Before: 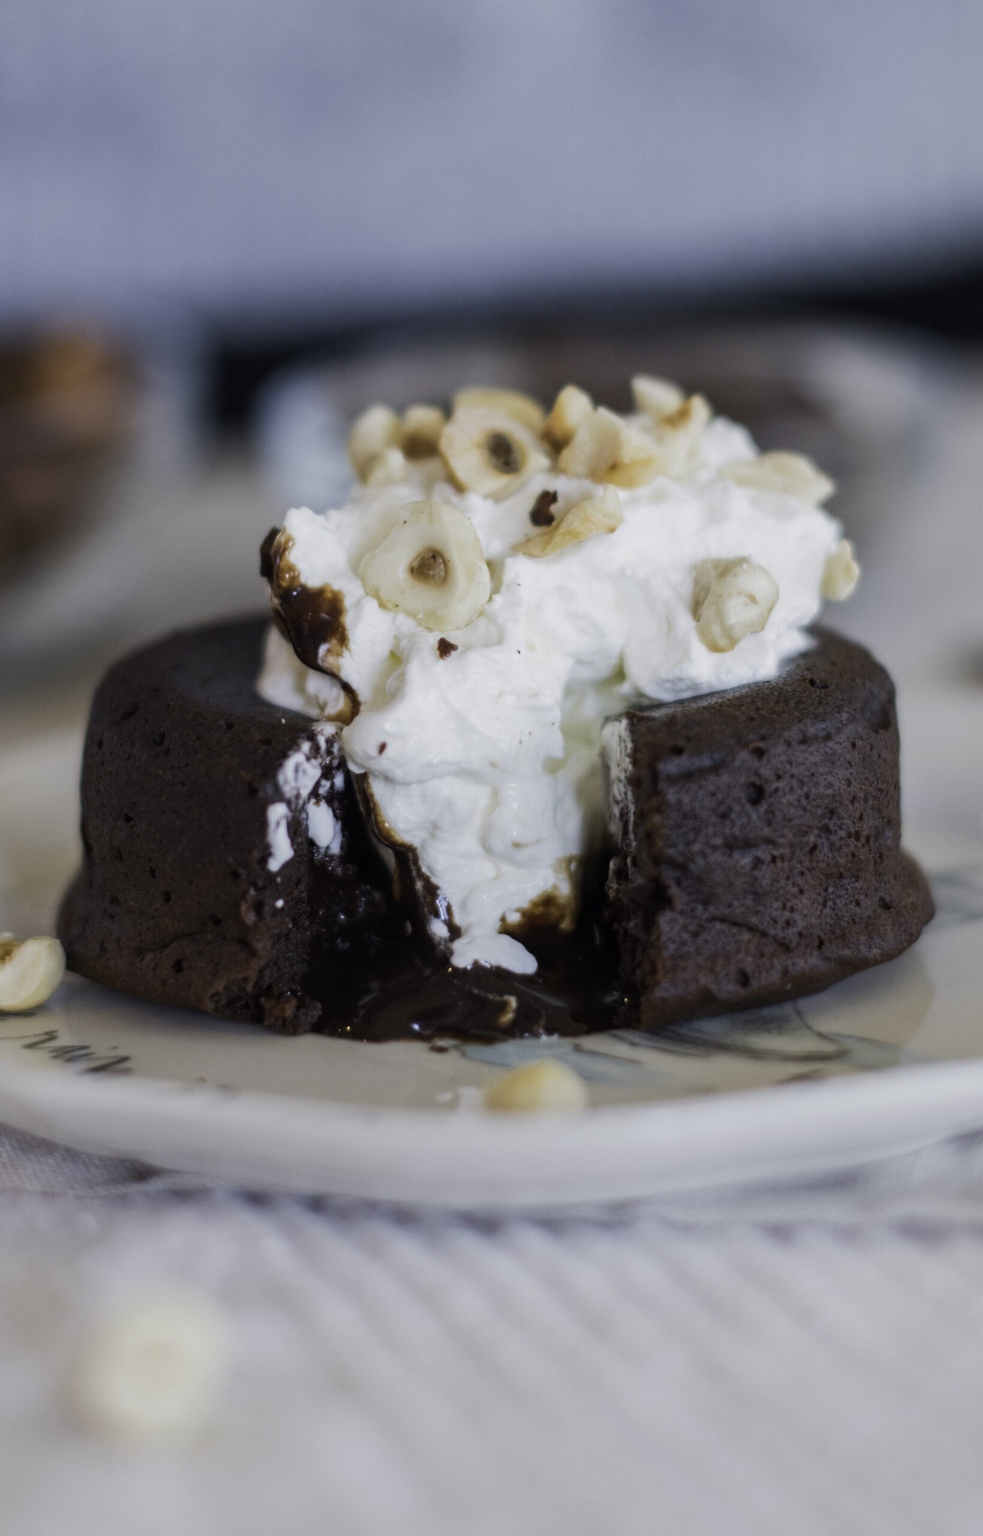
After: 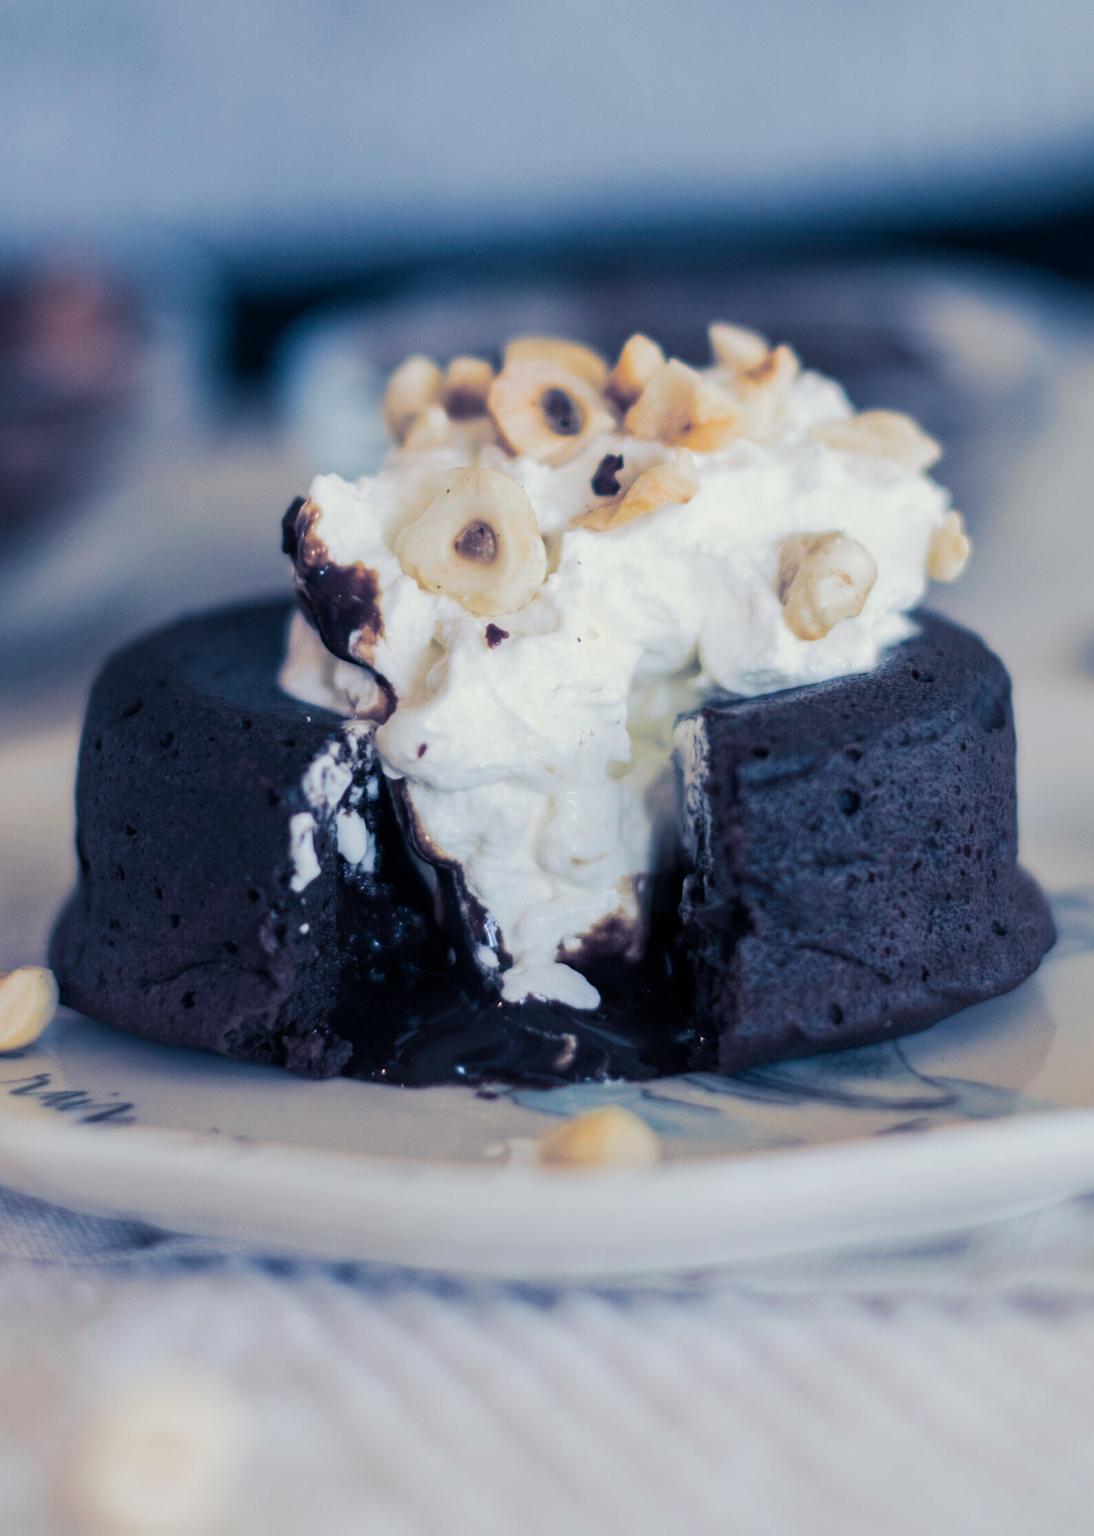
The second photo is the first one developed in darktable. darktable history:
split-toning: shadows › hue 226.8°, shadows › saturation 0.84
crop: left 1.507%, top 6.147%, right 1.379%, bottom 6.637%
